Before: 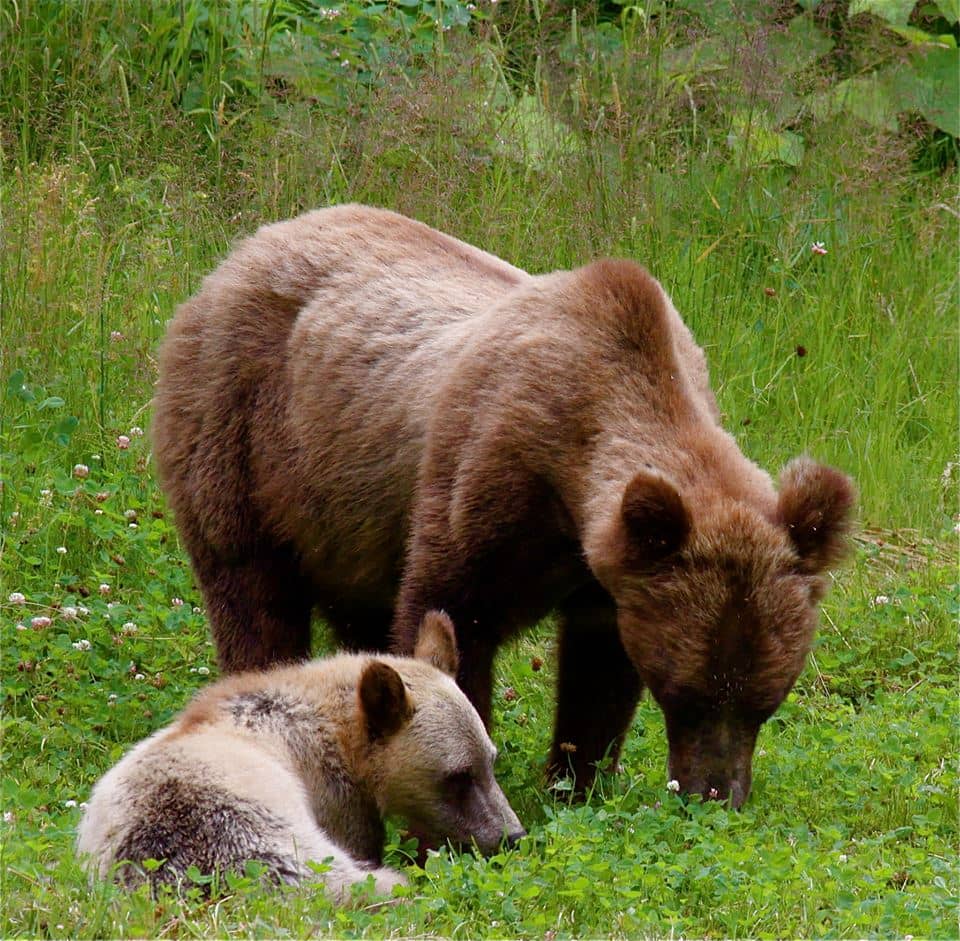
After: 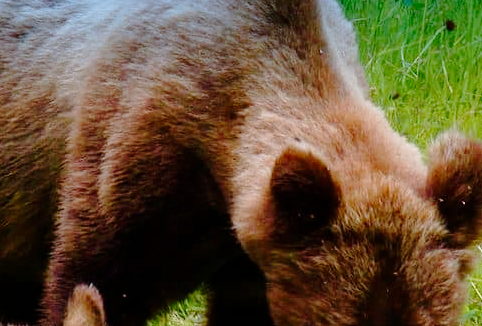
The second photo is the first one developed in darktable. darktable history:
tone curve: curves: ch0 [(0, 0) (0.003, 0.002) (0.011, 0.007) (0.025, 0.016) (0.044, 0.027) (0.069, 0.045) (0.1, 0.077) (0.136, 0.114) (0.177, 0.166) (0.224, 0.241) (0.277, 0.328) (0.335, 0.413) (0.399, 0.498) (0.468, 0.572) (0.543, 0.638) (0.623, 0.711) (0.709, 0.786) (0.801, 0.853) (0.898, 0.929) (1, 1)], preserve colors none
crop: left 36.607%, top 34.735%, right 13.146%, bottom 30.611%
graduated density: density 2.02 EV, hardness 44%, rotation 0.374°, offset 8.21, hue 208.8°, saturation 97%
